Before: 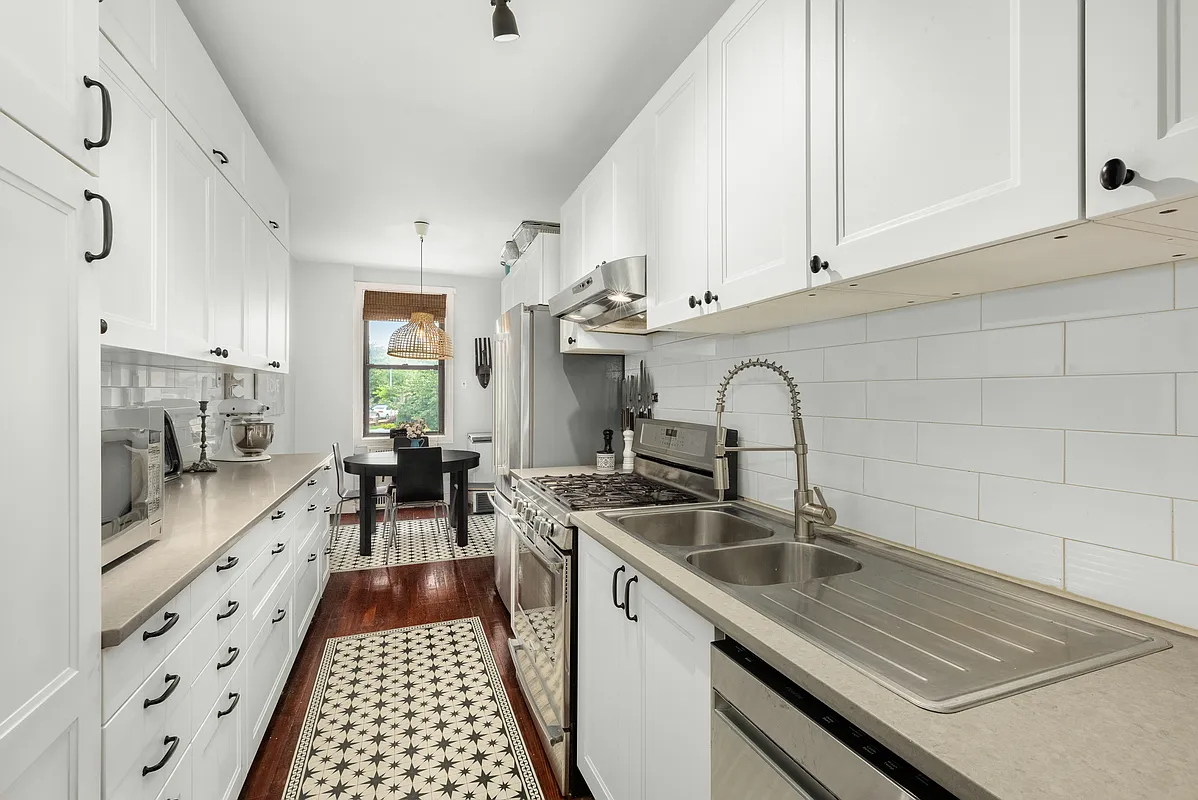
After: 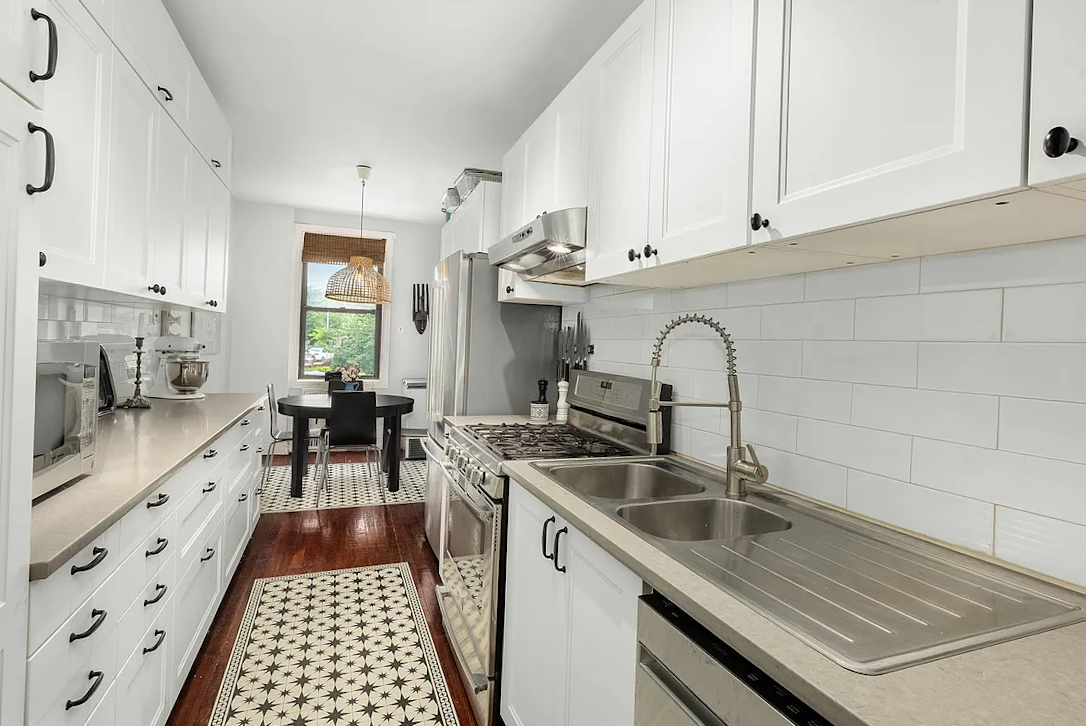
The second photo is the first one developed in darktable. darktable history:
crop and rotate: angle -1.98°, left 3.078%, top 4.05%, right 1.578%, bottom 0.468%
